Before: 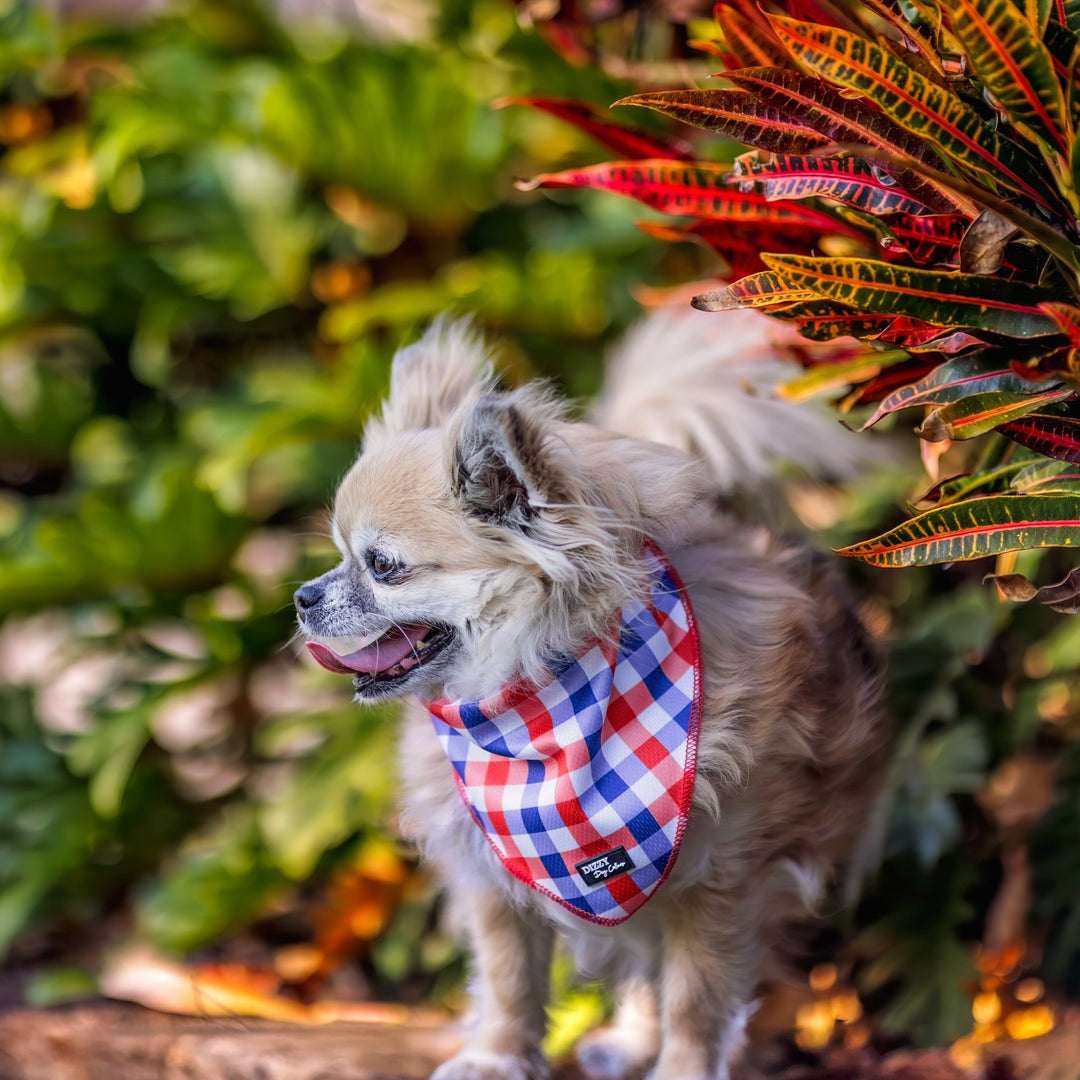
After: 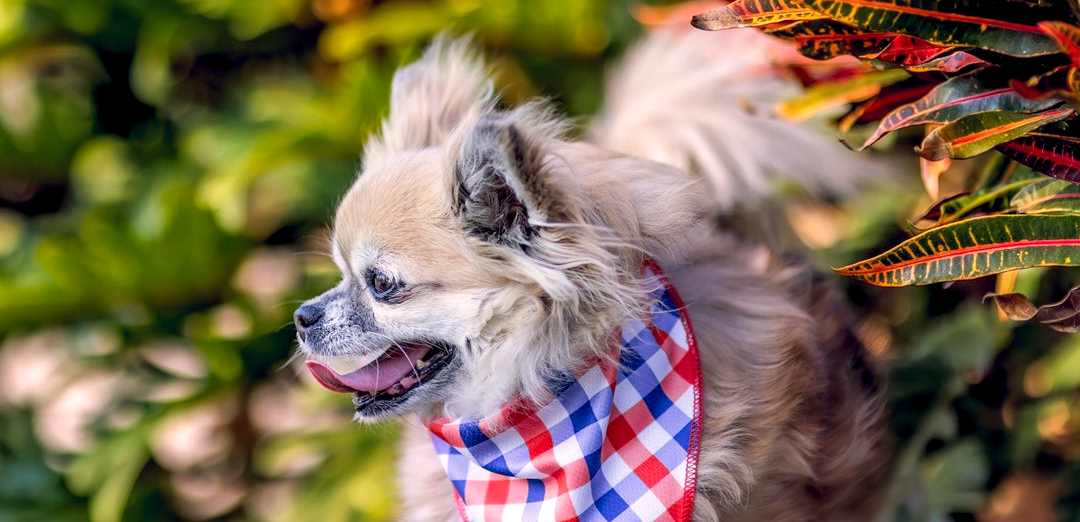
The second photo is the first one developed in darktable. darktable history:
exposure: black level correction 0.005, exposure 0.286 EV, compensate highlight preservation false
crop and rotate: top 26.056%, bottom 25.543%
color balance rgb: shadows lift › hue 87.51°, highlights gain › chroma 1.62%, highlights gain › hue 55.1°, global offset › chroma 0.06%, global offset › hue 253.66°, linear chroma grading › global chroma 0.5%
